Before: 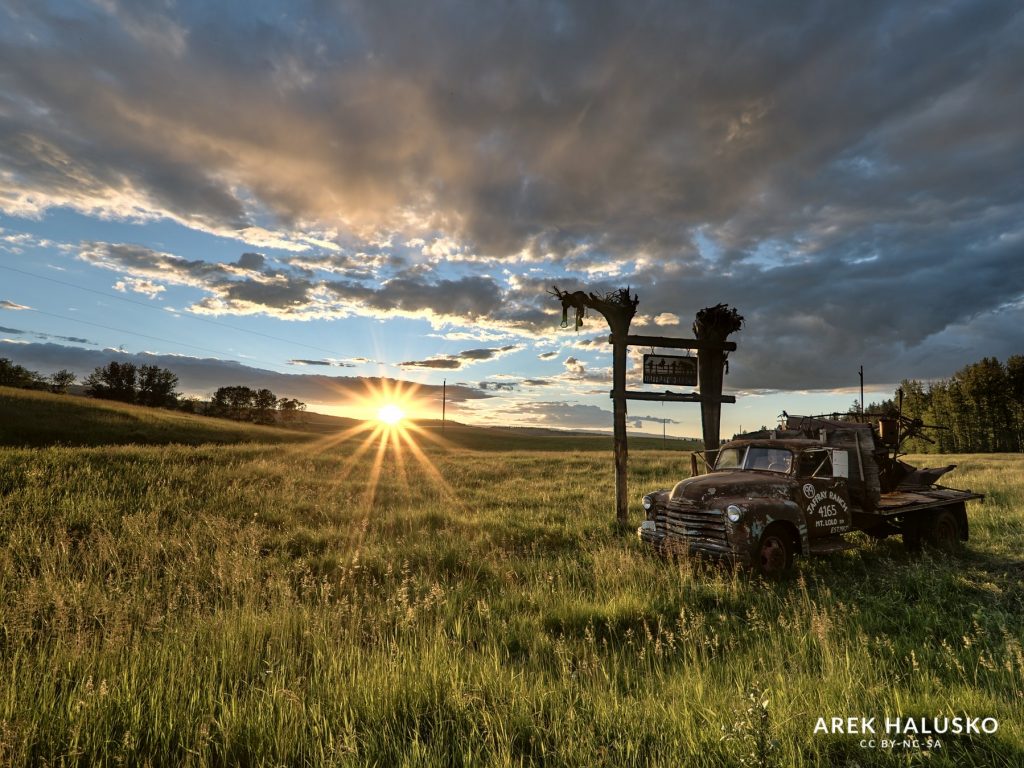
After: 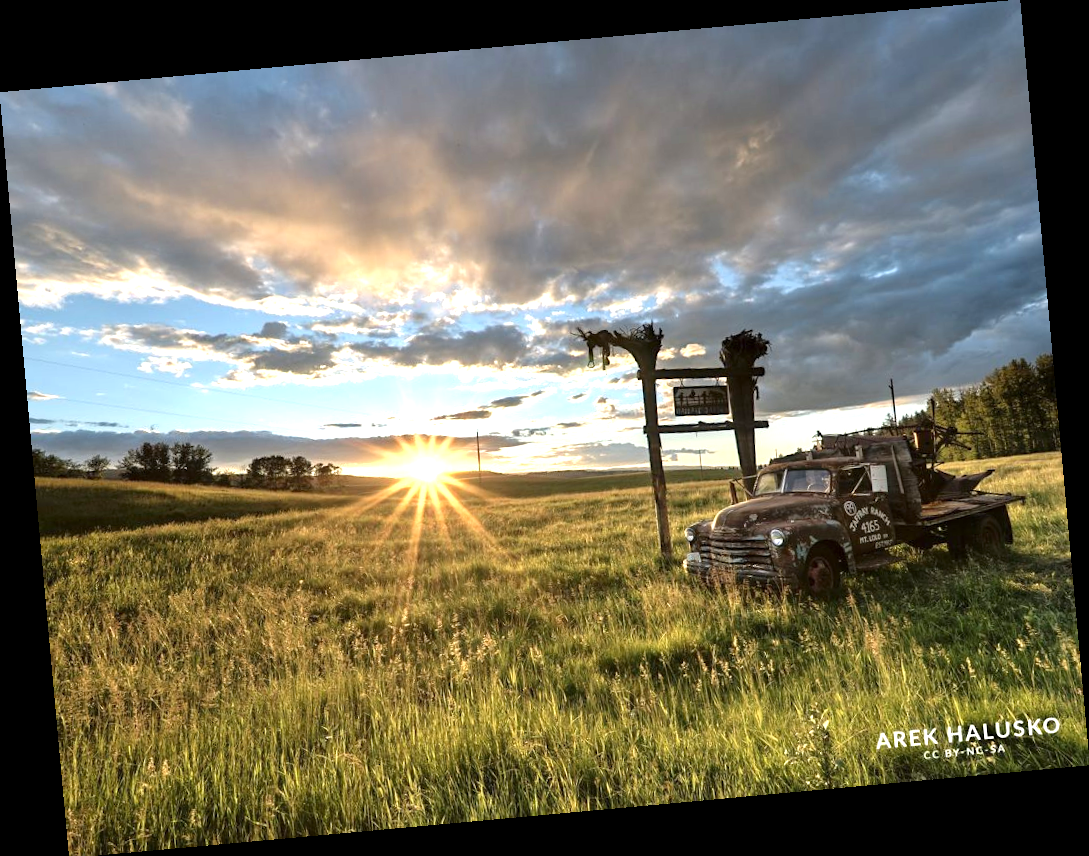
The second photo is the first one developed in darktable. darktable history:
crop: bottom 0.071%
exposure: exposure 1 EV, compensate highlight preservation false
rotate and perspective: rotation -5.2°, automatic cropping off
